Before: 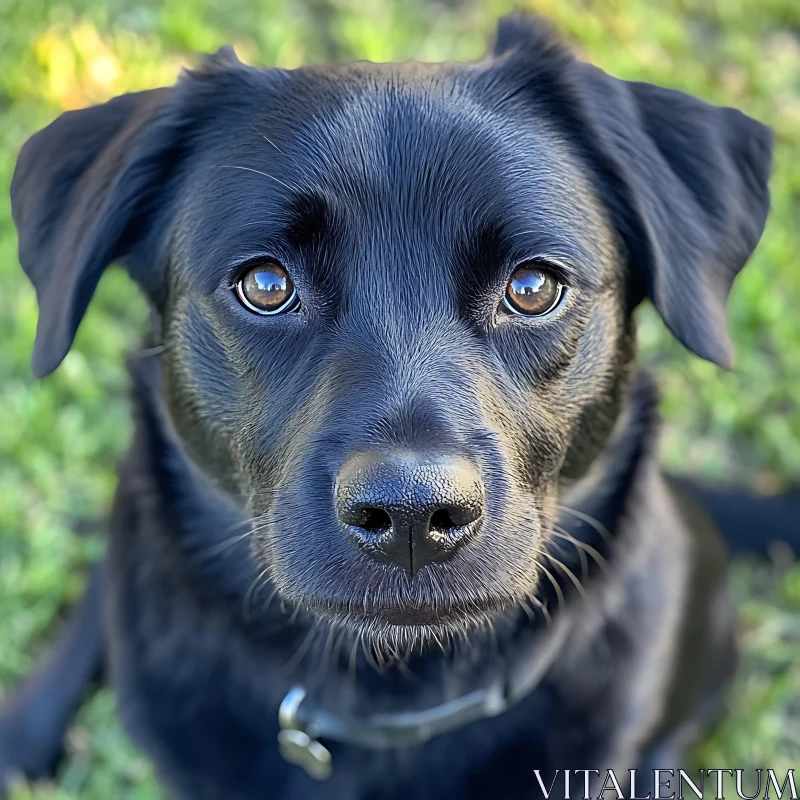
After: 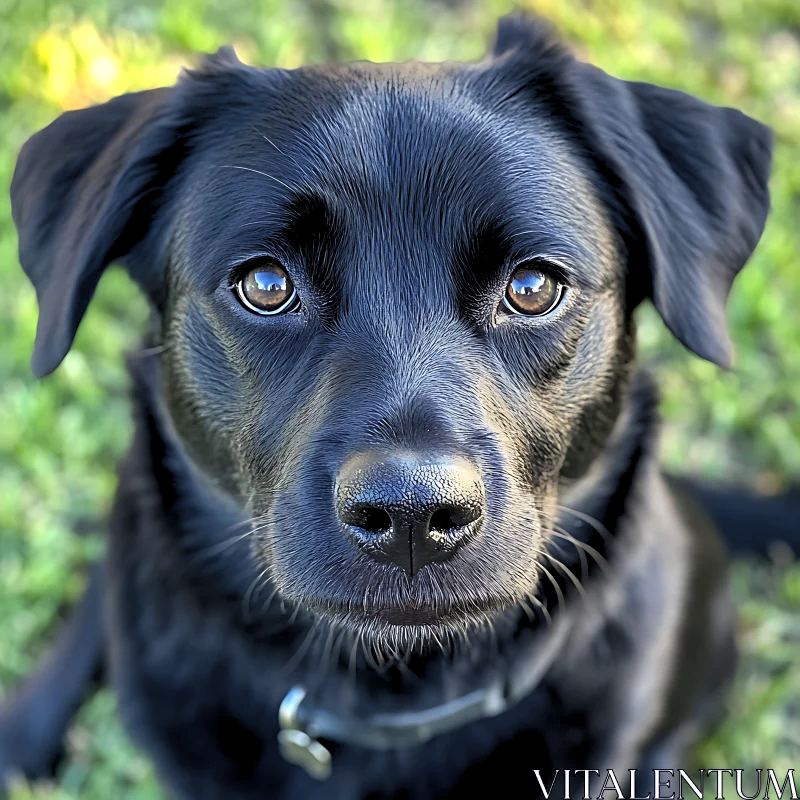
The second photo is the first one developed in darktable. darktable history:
levels: black 0.012%, levels [0.062, 0.494, 0.925]
